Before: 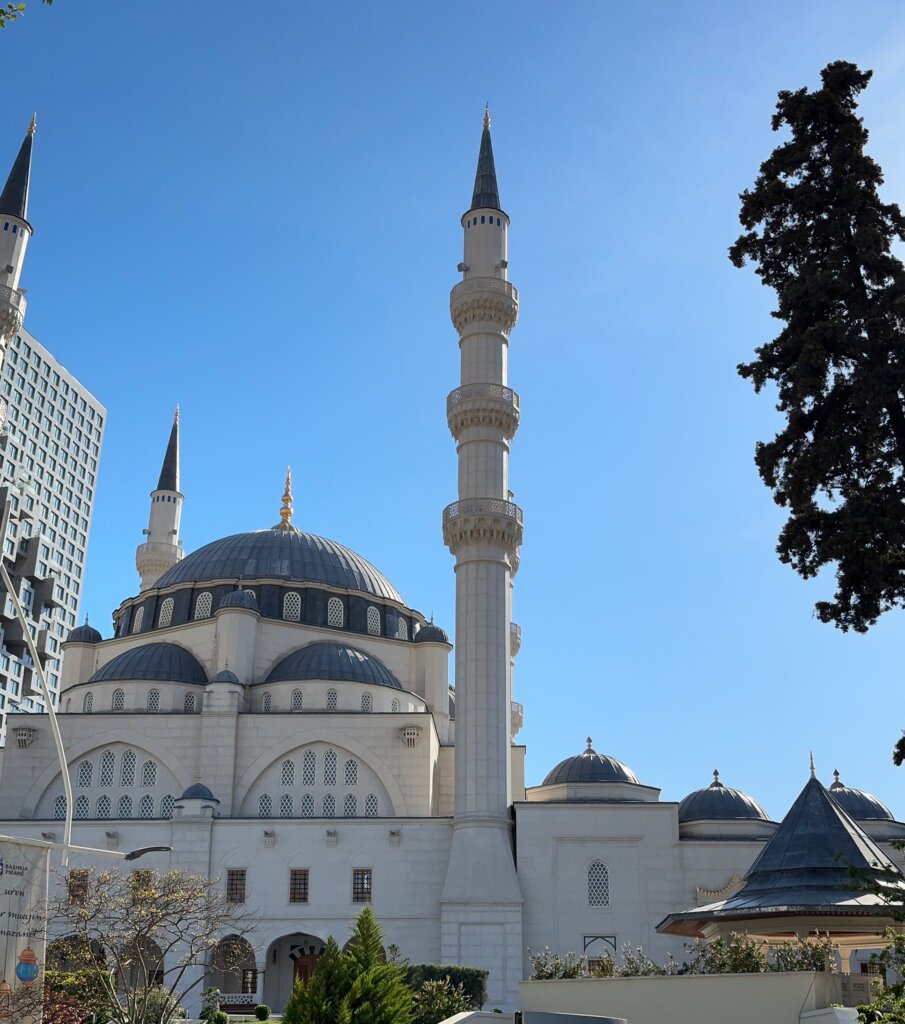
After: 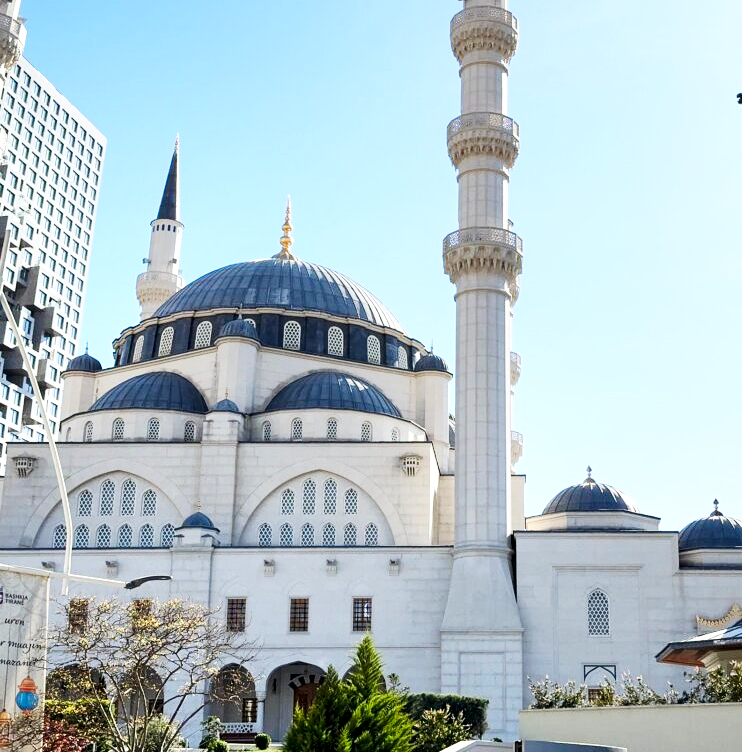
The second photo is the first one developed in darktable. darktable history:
local contrast: highlights 100%, shadows 100%, detail 120%, midtone range 0.2
crop: top 26.531%, right 17.959%
base curve: curves: ch0 [(0, 0) (0.007, 0.004) (0.027, 0.03) (0.046, 0.07) (0.207, 0.54) (0.442, 0.872) (0.673, 0.972) (1, 1)], preserve colors none
